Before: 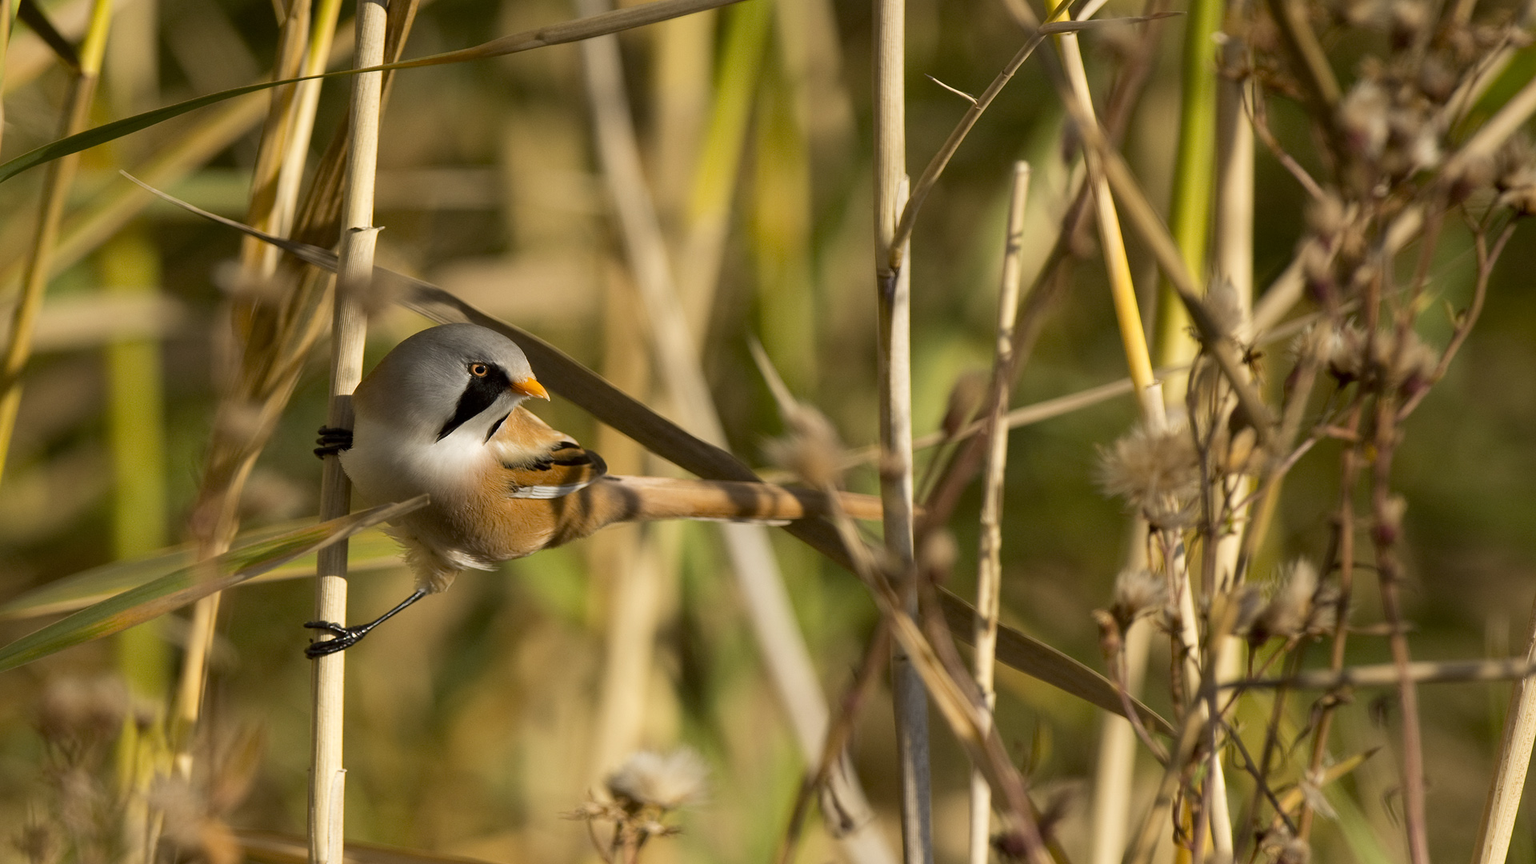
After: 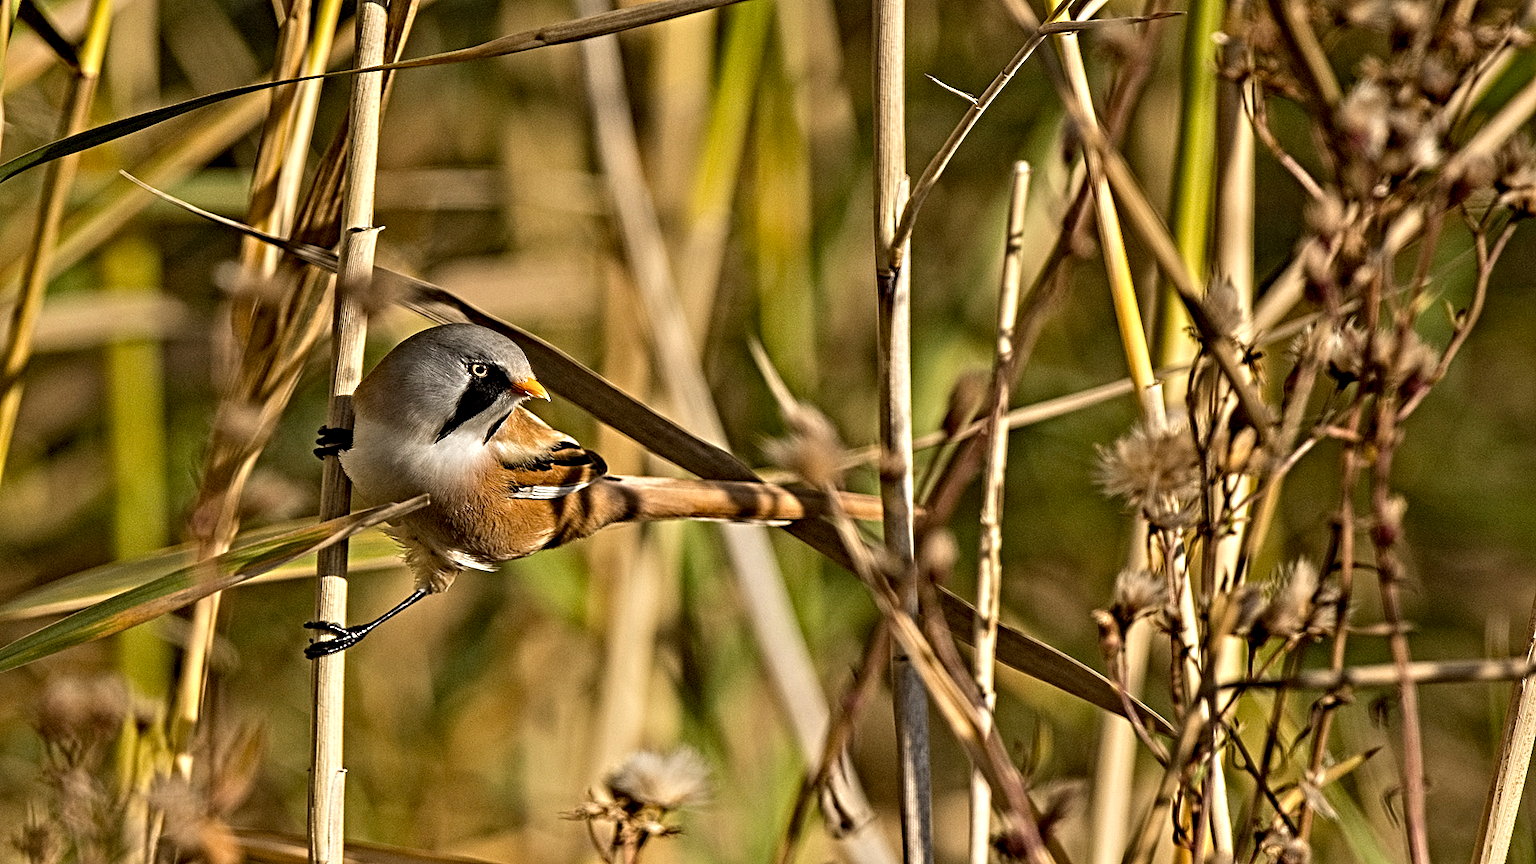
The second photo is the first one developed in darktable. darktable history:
contrast equalizer: y [[0.406, 0.494, 0.589, 0.753, 0.877, 0.999], [0.5 ×6], [0.5 ×6], [0 ×6], [0 ×6]]
